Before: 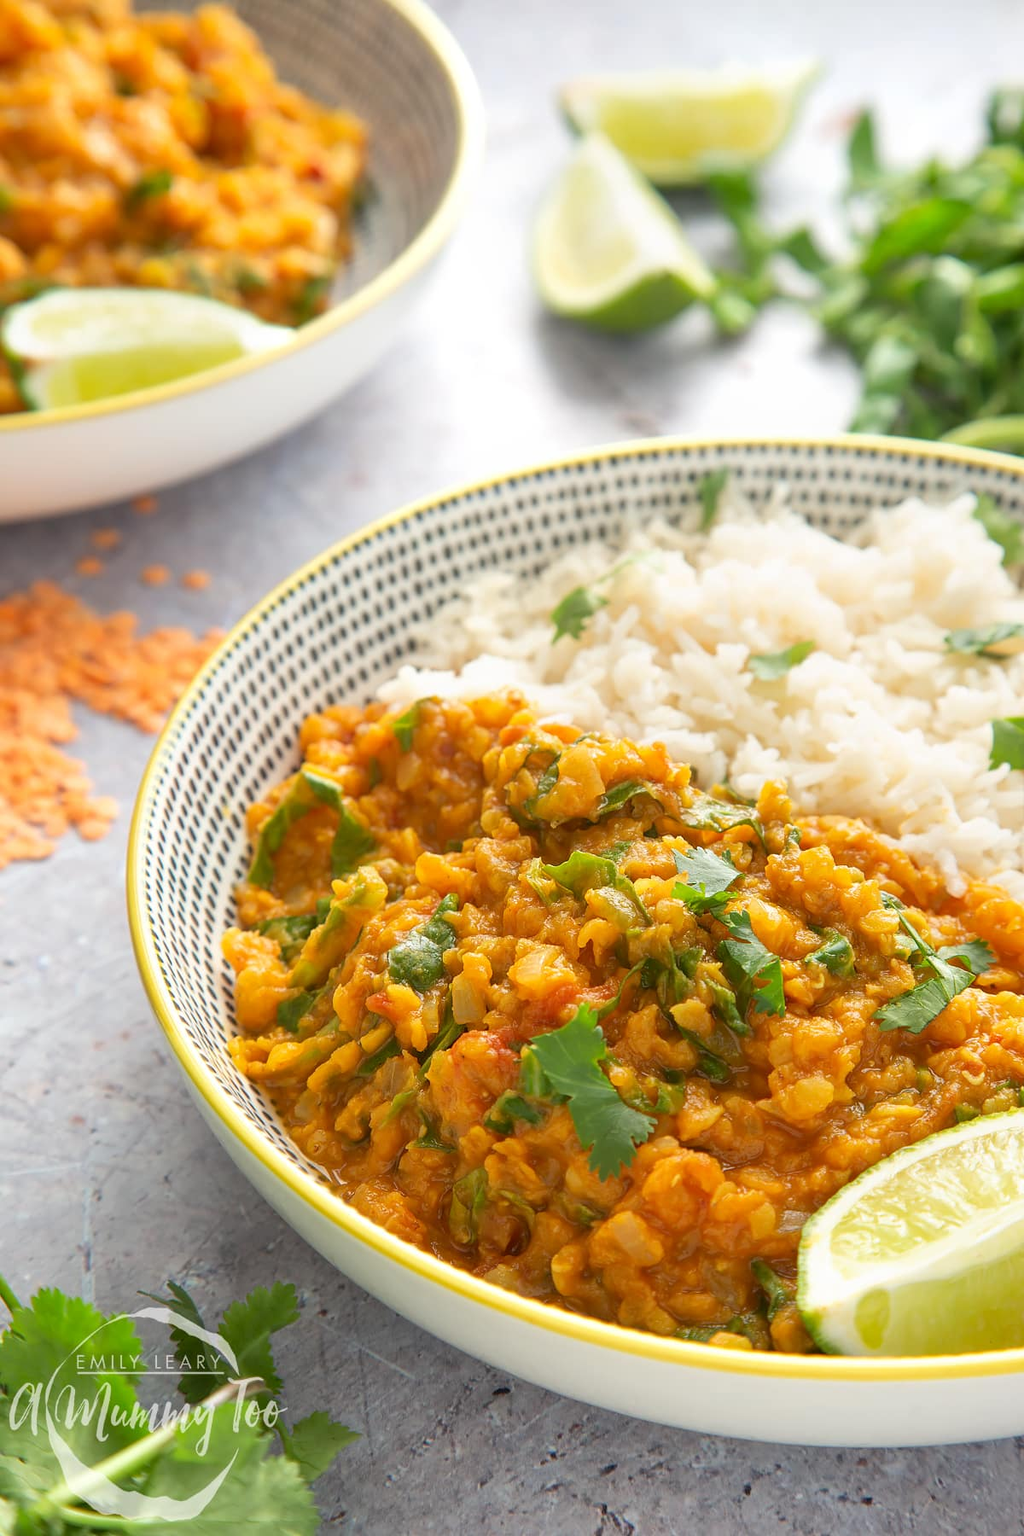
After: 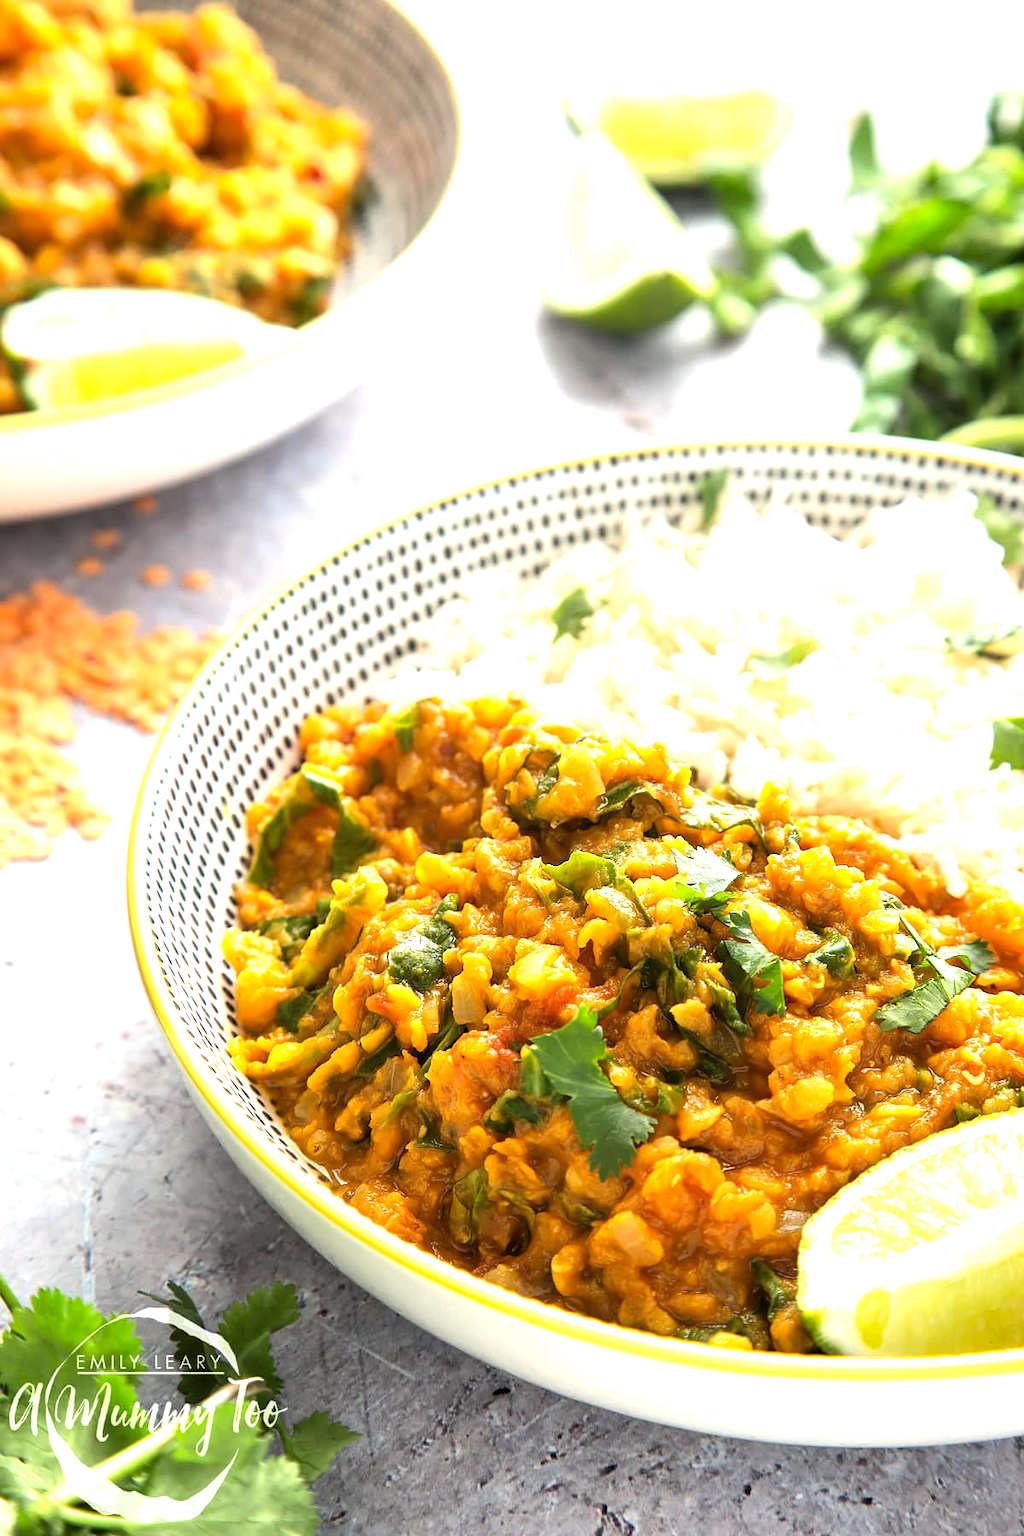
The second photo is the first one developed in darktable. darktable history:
tone equalizer: -8 EV -0.713 EV, -7 EV -0.681 EV, -6 EV -0.637 EV, -5 EV -0.367 EV, -3 EV 0.379 EV, -2 EV 0.6 EV, -1 EV 0.698 EV, +0 EV 0.779 EV, edges refinement/feathering 500, mask exposure compensation -1.57 EV, preserve details no
levels: levels [0.062, 0.494, 0.925]
